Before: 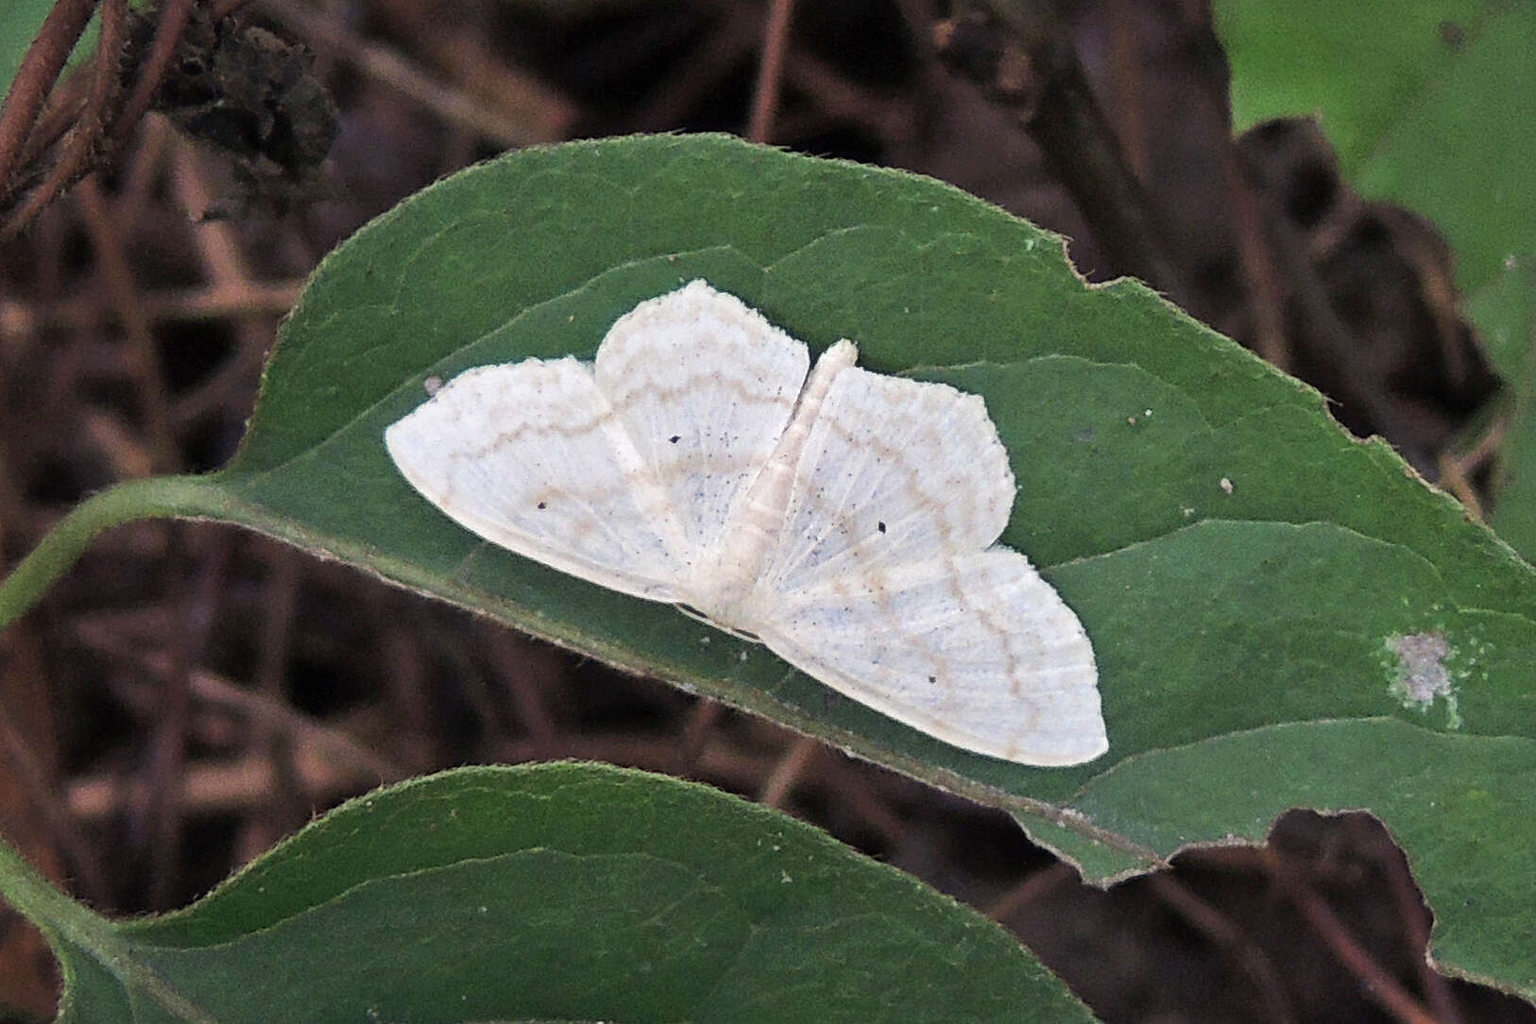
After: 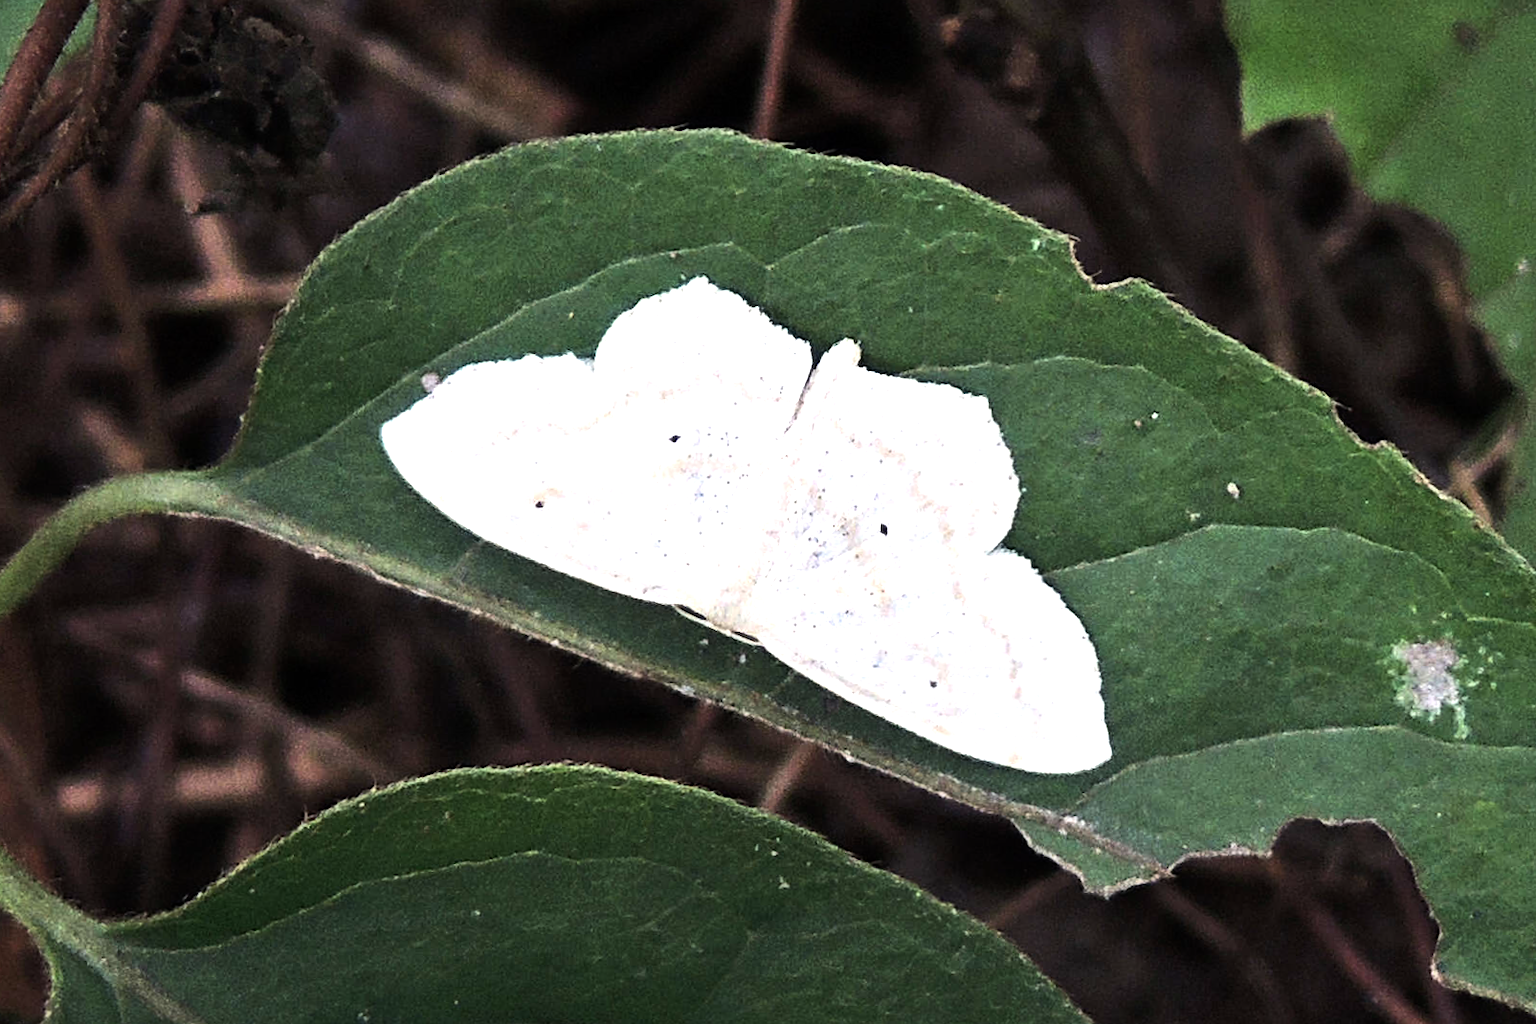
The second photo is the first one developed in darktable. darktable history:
crop and rotate: angle -0.5°
tone equalizer: -8 EV -1.08 EV, -7 EV -1.01 EV, -6 EV -0.867 EV, -5 EV -0.578 EV, -3 EV 0.578 EV, -2 EV 0.867 EV, -1 EV 1.01 EV, +0 EV 1.08 EV, edges refinement/feathering 500, mask exposure compensation -1.57 EV, preserve details no
